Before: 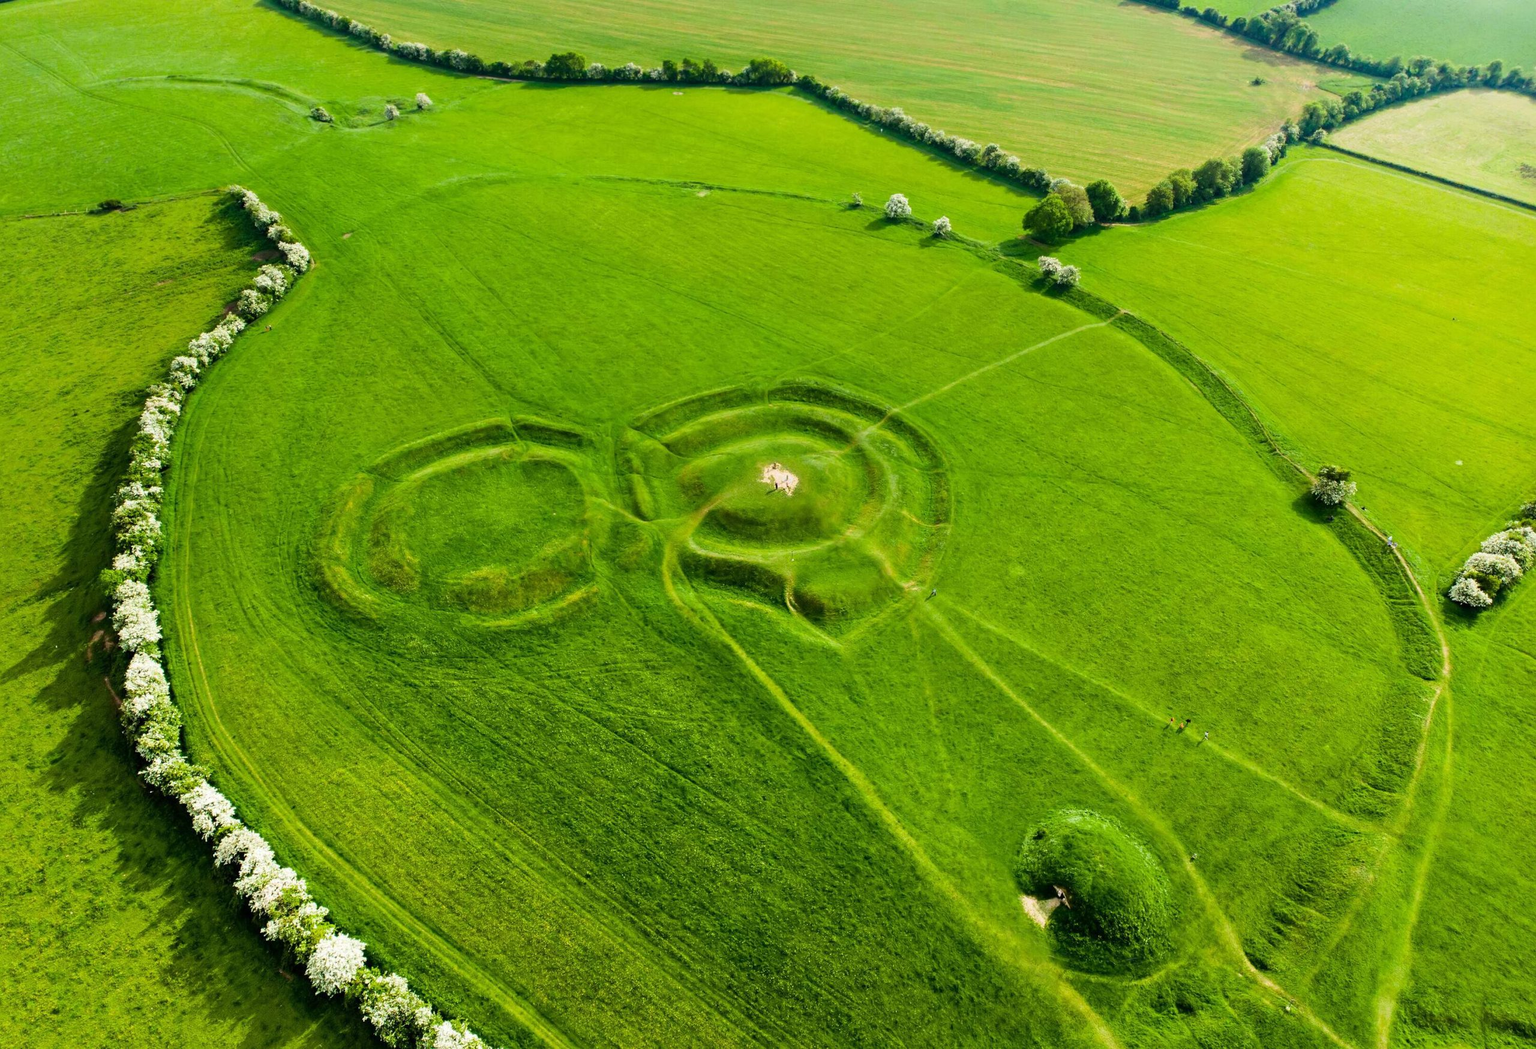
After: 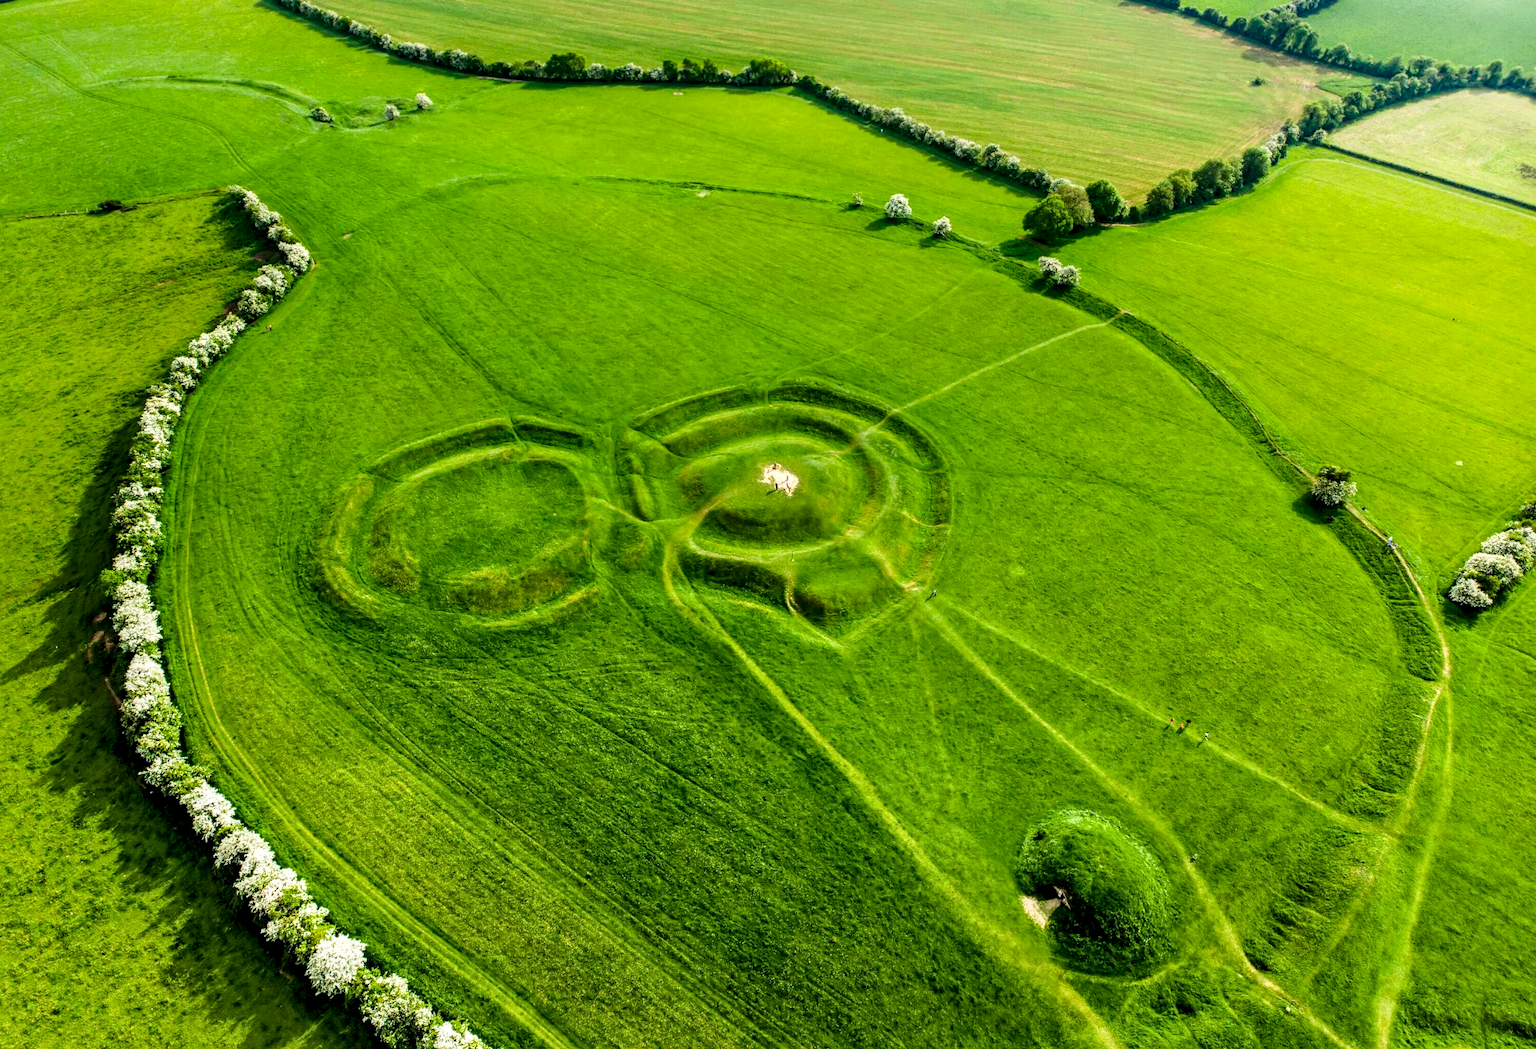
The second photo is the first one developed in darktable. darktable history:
local contrast: detail 150%
color correction: highlights b* -0.061, saturation 1.07
exposure: compensate exposure bias true, compensate highlight preservation false
